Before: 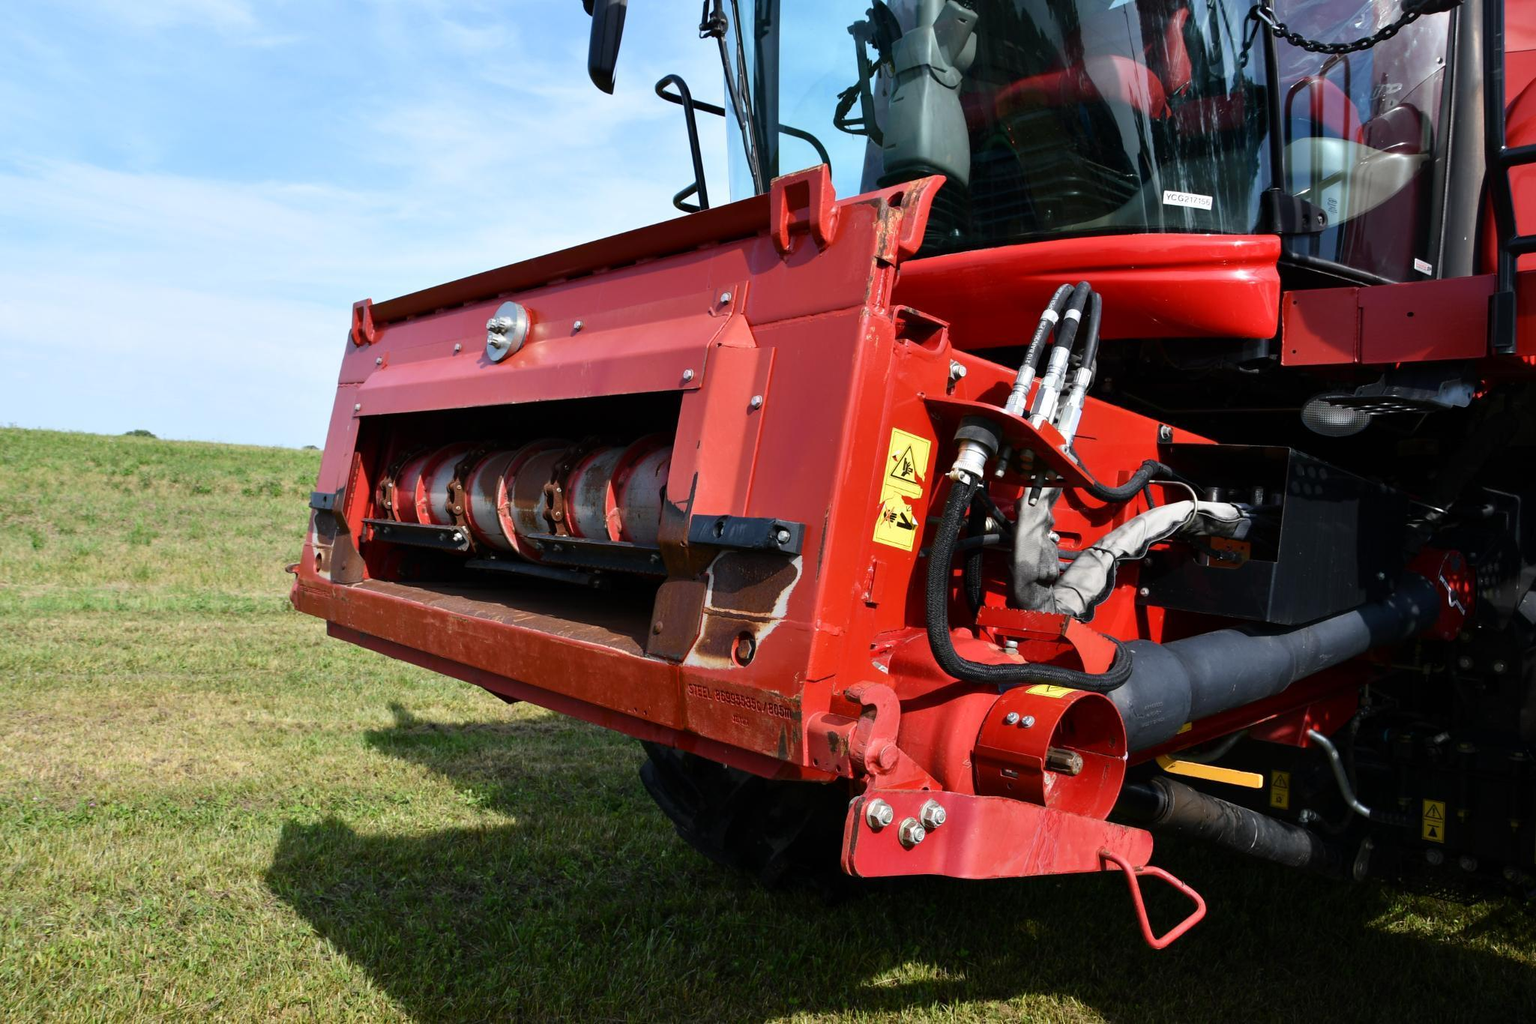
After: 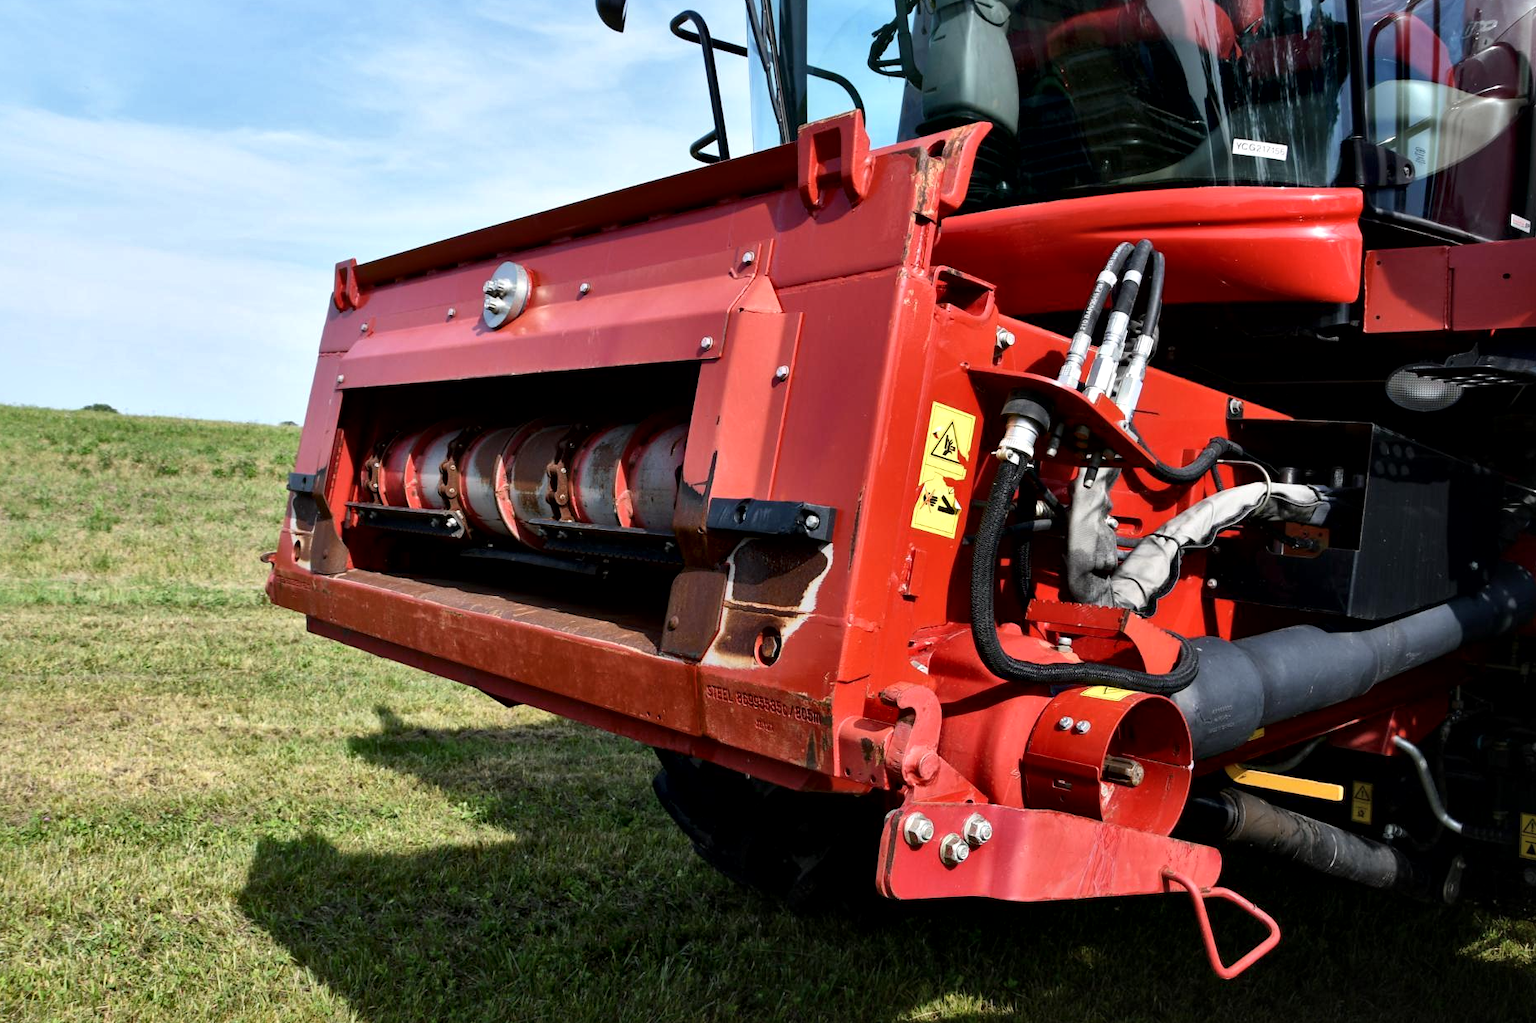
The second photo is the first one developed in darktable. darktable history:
crop: left 3.305%, top 6.436%, right 6.389%, bottom 3.258%
local contrast: mode bilateral grid, contrast 25, coarseness 60, detail 151%, midtone range 0.2
